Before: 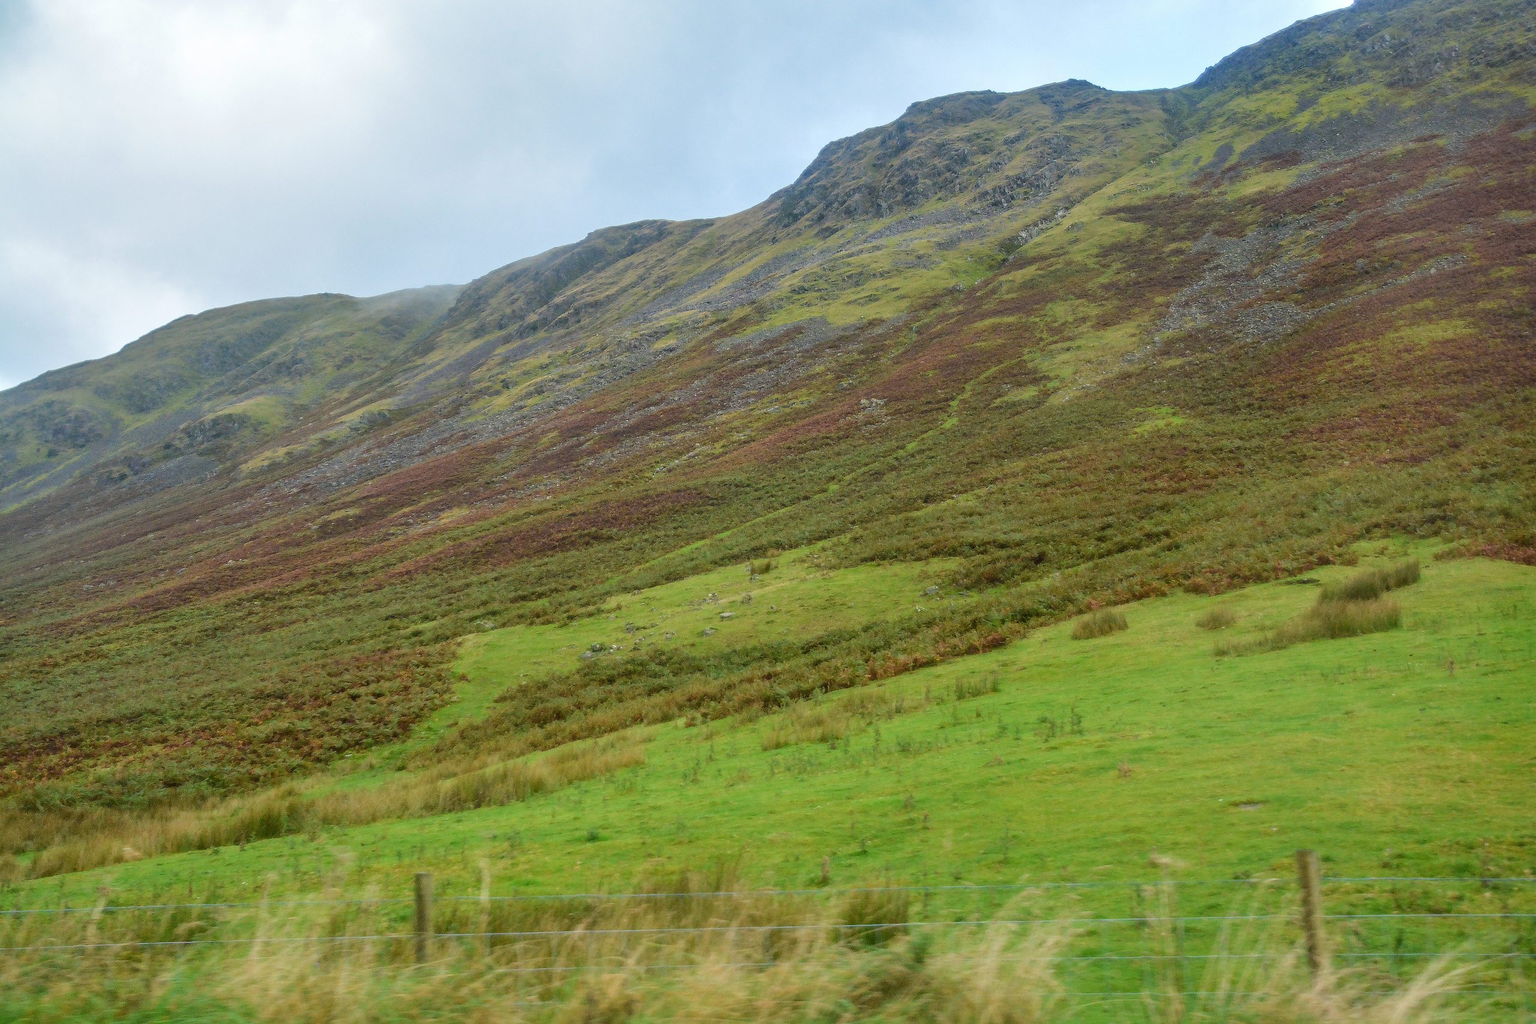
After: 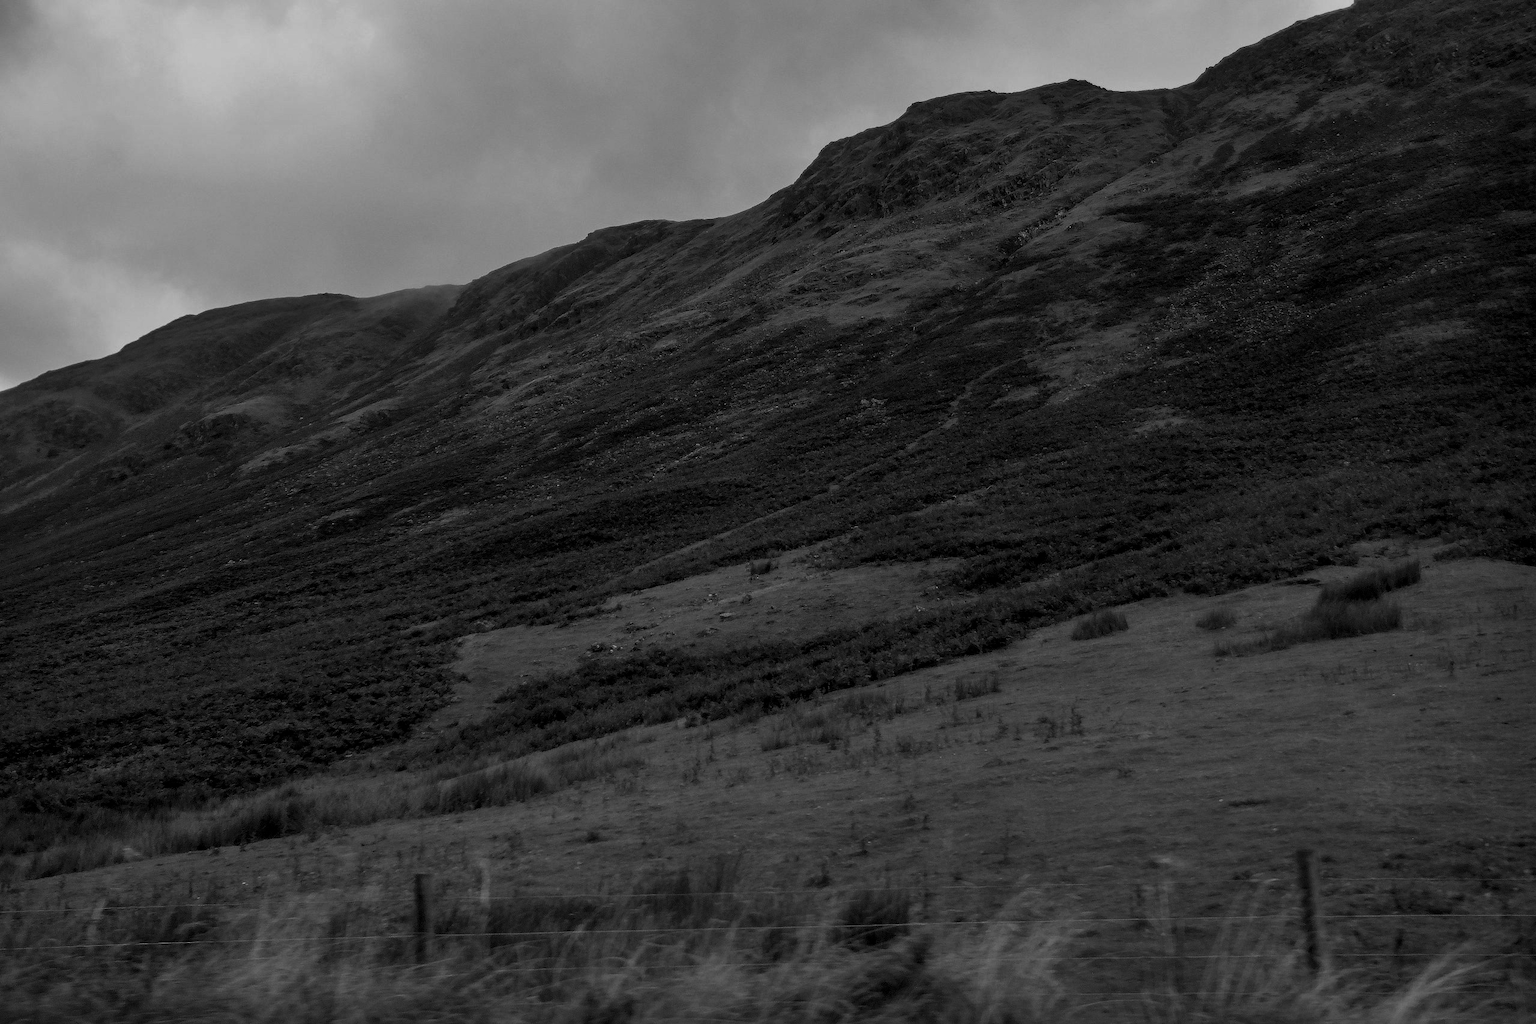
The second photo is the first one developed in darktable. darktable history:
contrast brightness saturation: contrast -0.03, brightness -0.59, saturation -1
exposure: black level correction 0.046, exposure -0.228 EV, compensate highlight preservation false
shadows and highlights: shadows 25, white point adjustment -3, highlights -30
